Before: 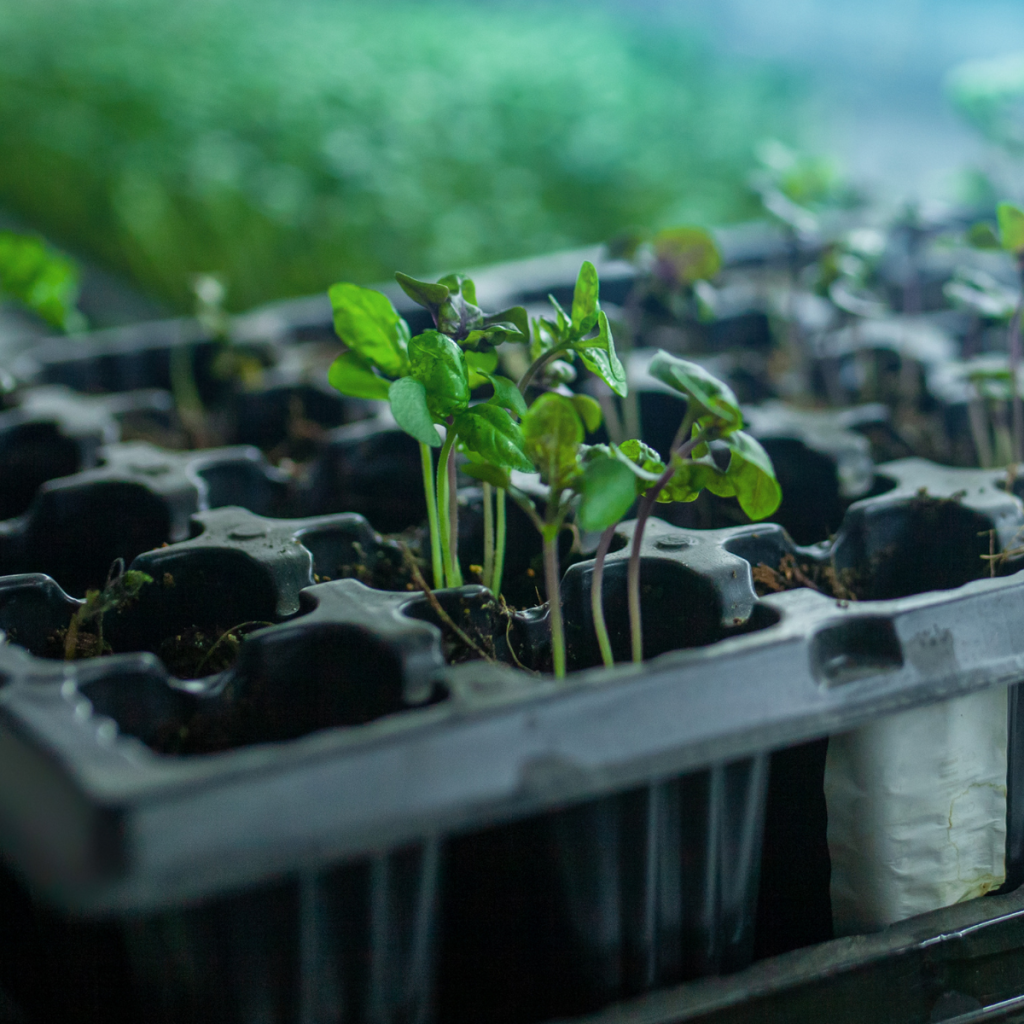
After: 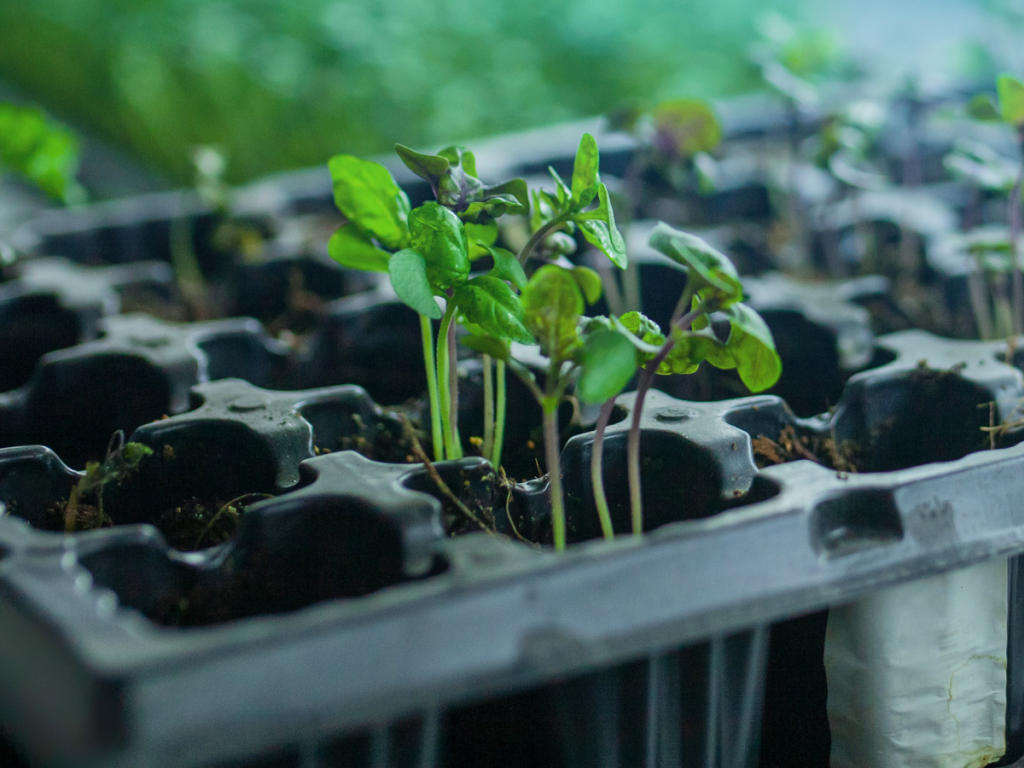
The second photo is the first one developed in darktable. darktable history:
crop and rotate: top 12.5%, bottom 12.5%
base curve: curves: ch0 [(0, 0) (0.262, 0.32) (0.722, 0.705) (1, 1)]
